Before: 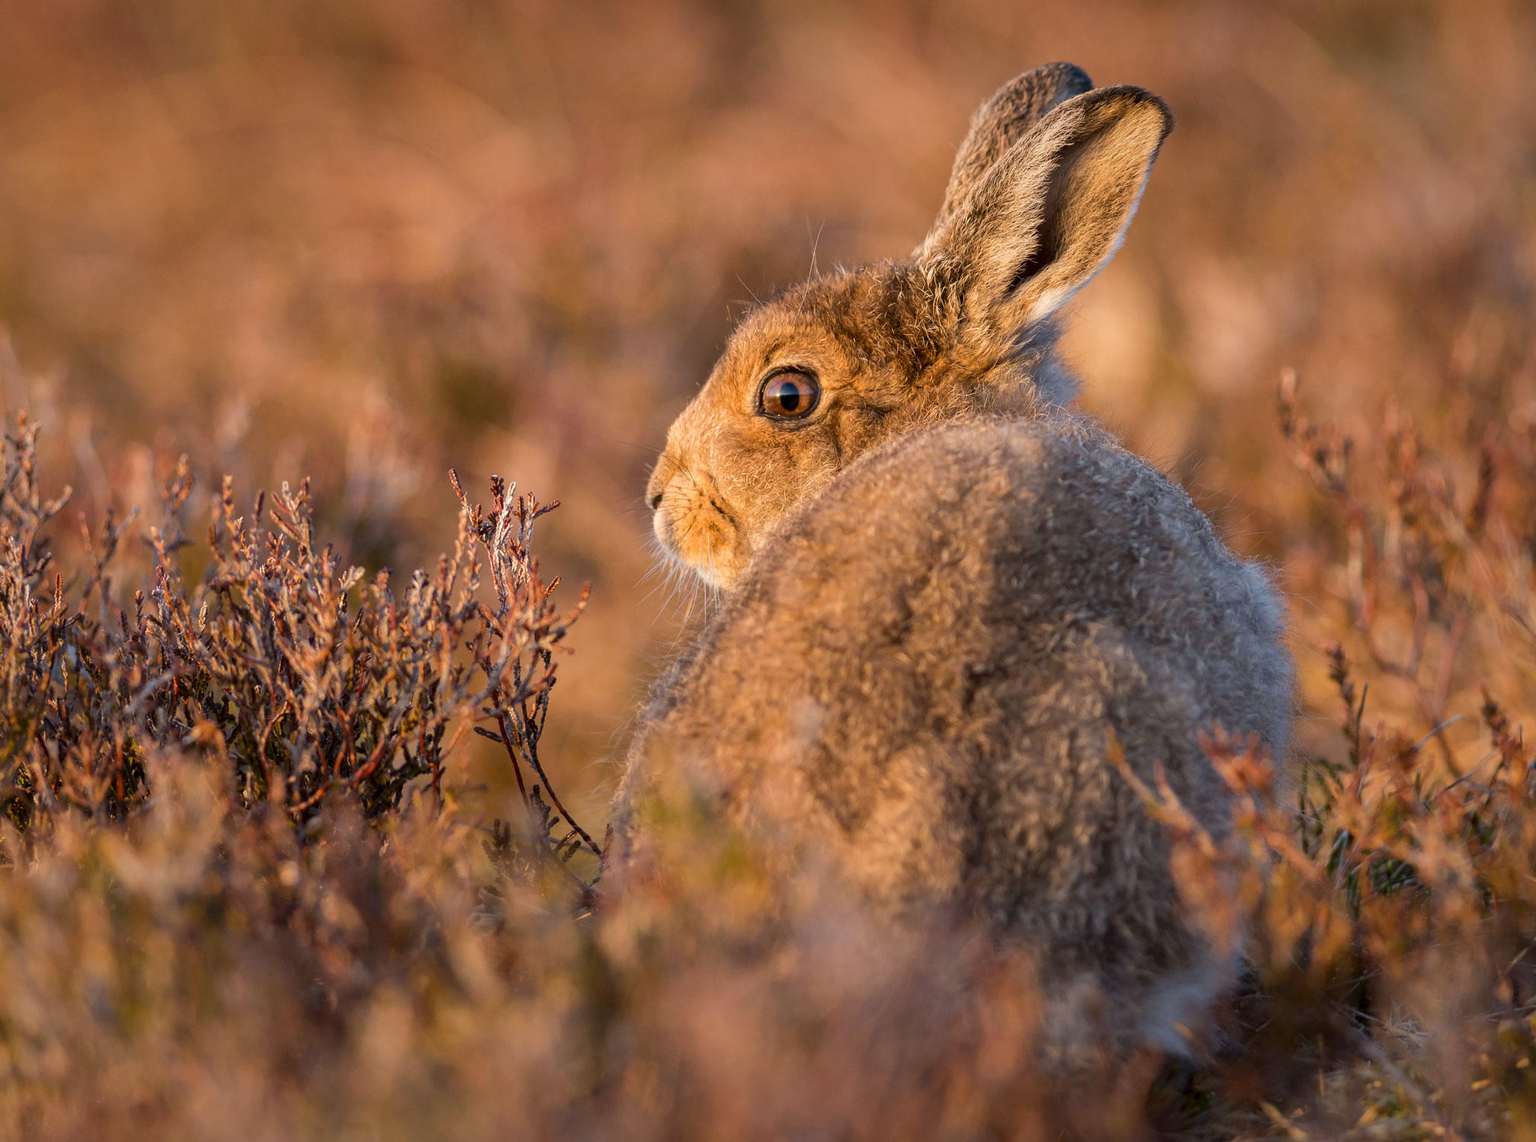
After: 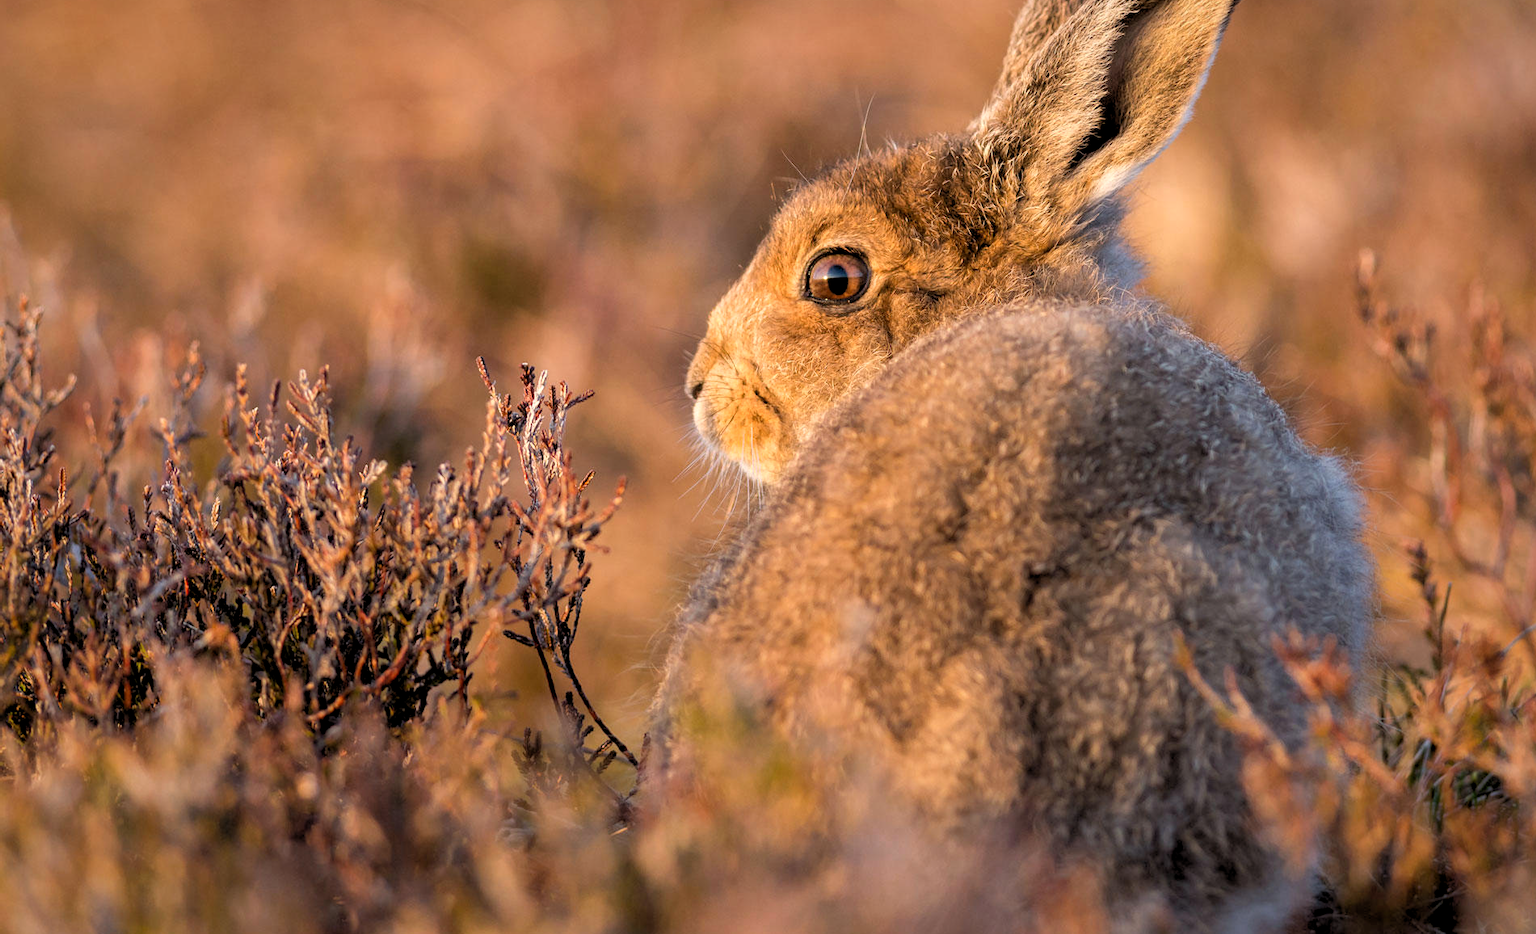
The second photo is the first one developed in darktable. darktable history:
rgb levels: levels [[0.01, 0.419, 0.839], [0, 0.5, 1], [0, 0.5, 1]]
crop and rotate: angle 0.03°, top 11.643%, right 5.651%, bottom 11.189%
